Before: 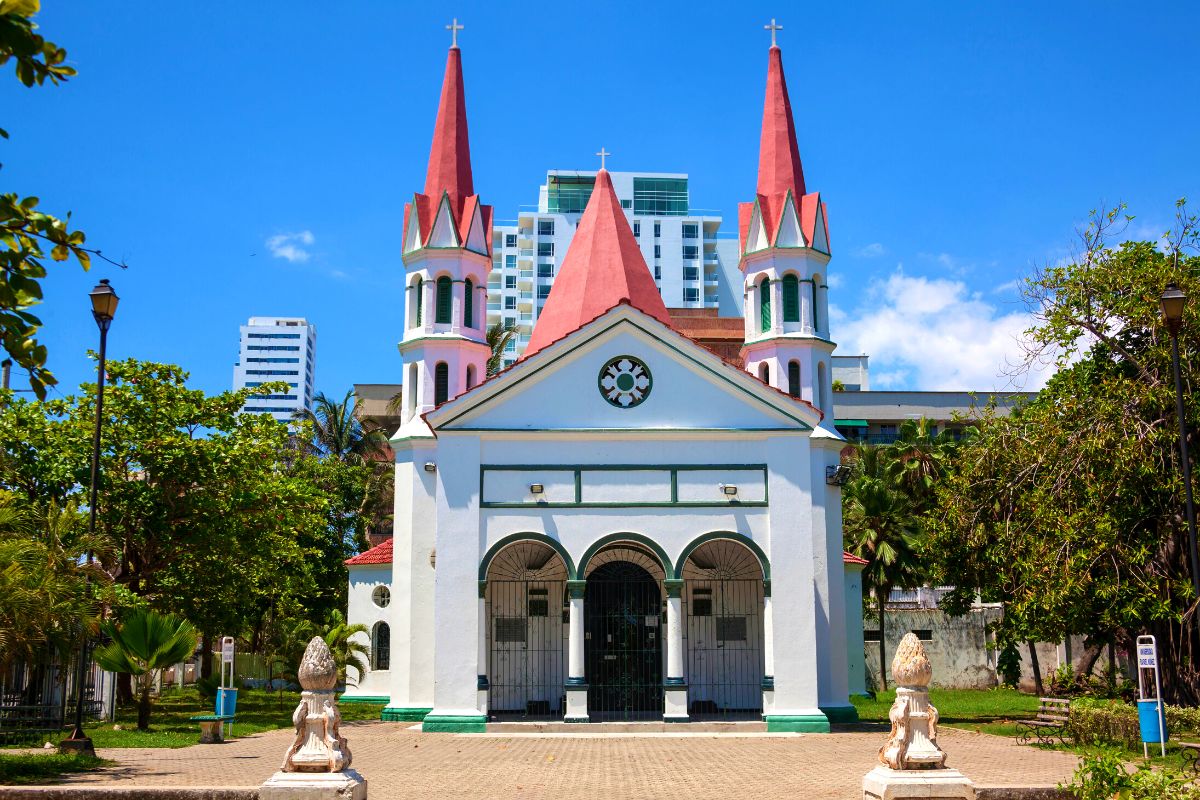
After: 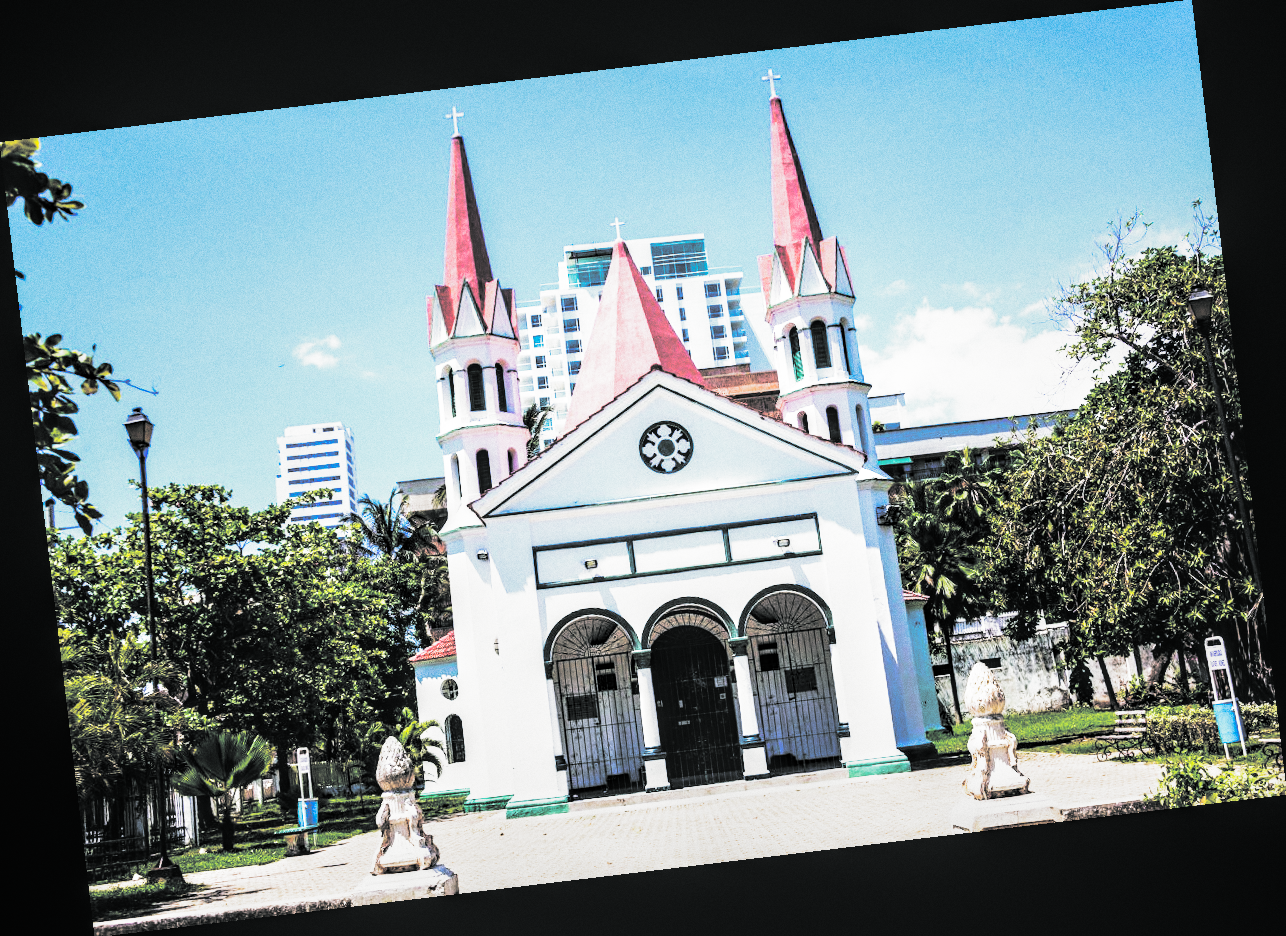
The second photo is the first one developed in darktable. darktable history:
split-toning: shadows › hue 190.8°, shadows › saturation 0.05, highlights › hue 54°, highlights › saturation 0.05, compress 0%
rotate and perspective: rotation -6.83°, automatic cropping off
local contrast: detail 130%
base curve: curves: ch0 [(0, 0) (0.007, 0.004) (0.027, 0.03) (0.046, 0.07) (0.207, 0.54) (0.442, 0.872) (0.673, 0.972) (1, 1)], preserve colors none
tone equalizer: -8 EV -0.417 EV, -7 EV -0.389 EV, -6 EV -0.333 EV, -5 EV -0.222 EV, -3 EV 0.222 EV, -2 EV 0.333 EV, -1 EV 0.389 EV, +0 EV 0.417 EV, edges refinement/feathering 500, mask exposure compensation -1.57 EV, preserve details no
haze removal: compatibility mode true, adaptive false
grain: coarseness 0.09 ISO
white balance: red 0.948, green 1.02, blue 1.176
